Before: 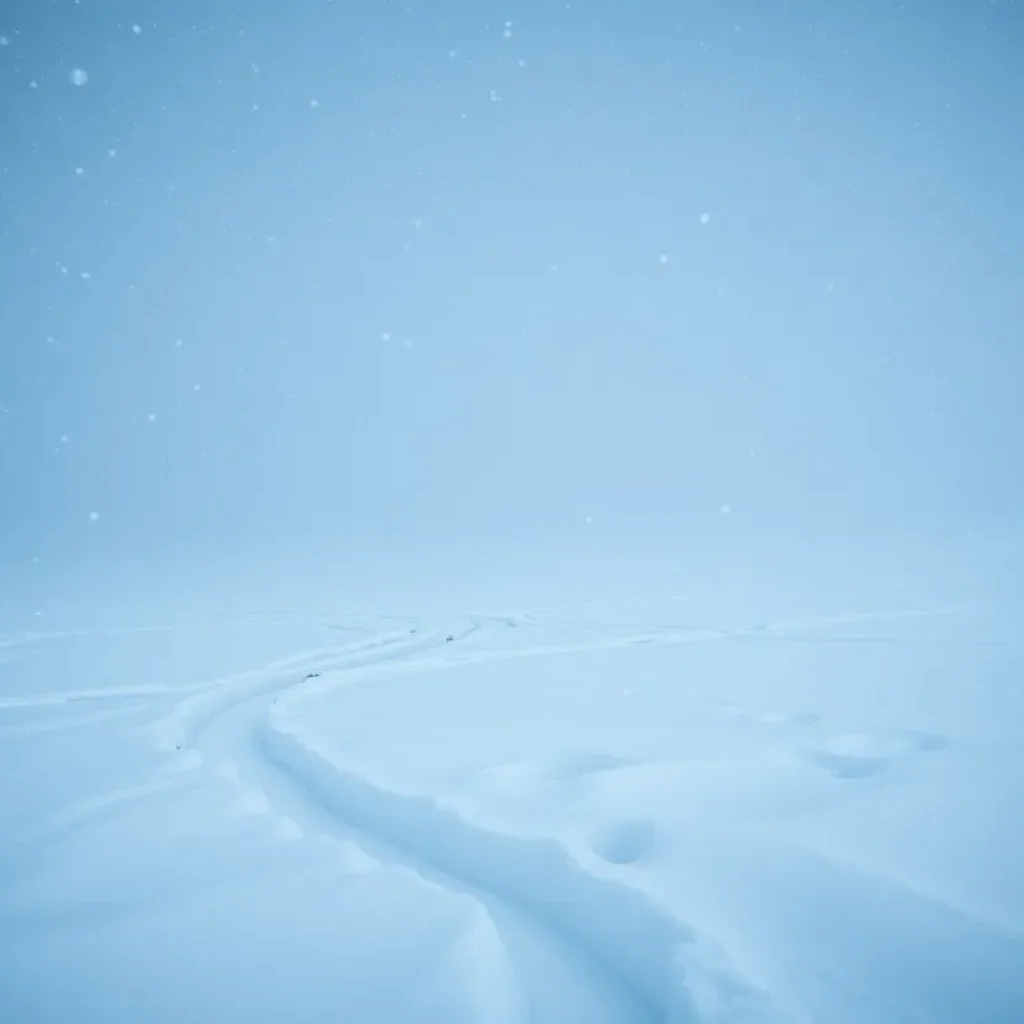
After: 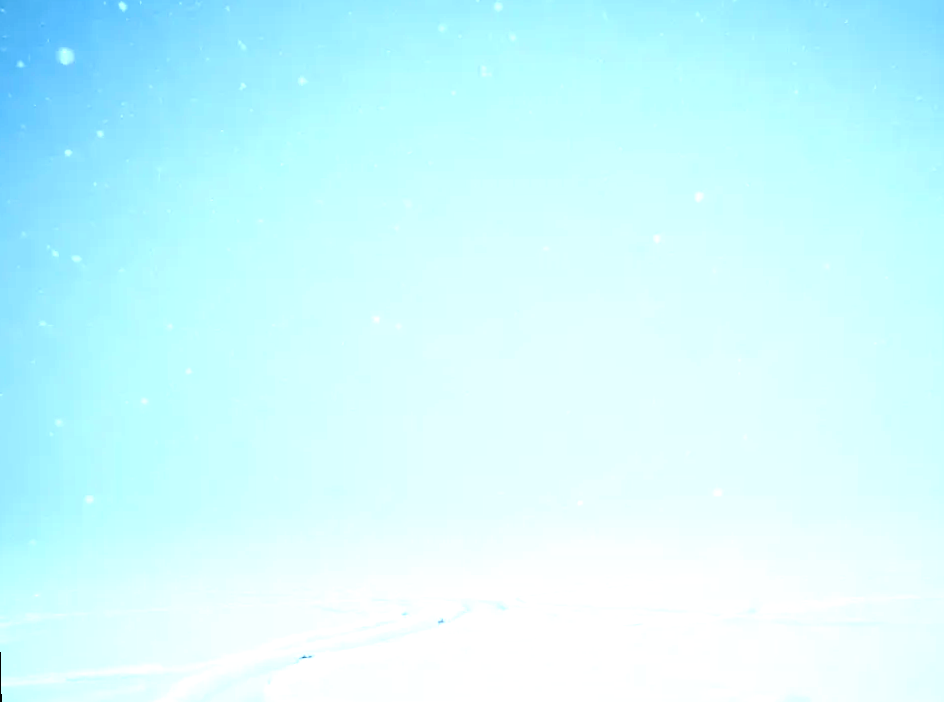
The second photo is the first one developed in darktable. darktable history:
haze removal: strength 0.4, distance 0.22, compatibility mode true, adaptive false
crop: left 1.509%, top 3.452%, right 7.696%, bottom 28.452%
exposure: black level correction 0, exposure 1.1 EV, compensate exposure bias true, compensate highlight preservation false
rotate and perspective: lens shift (vertical) 0.048, lens shift (horizontal) -0.024, automatic cropping off
